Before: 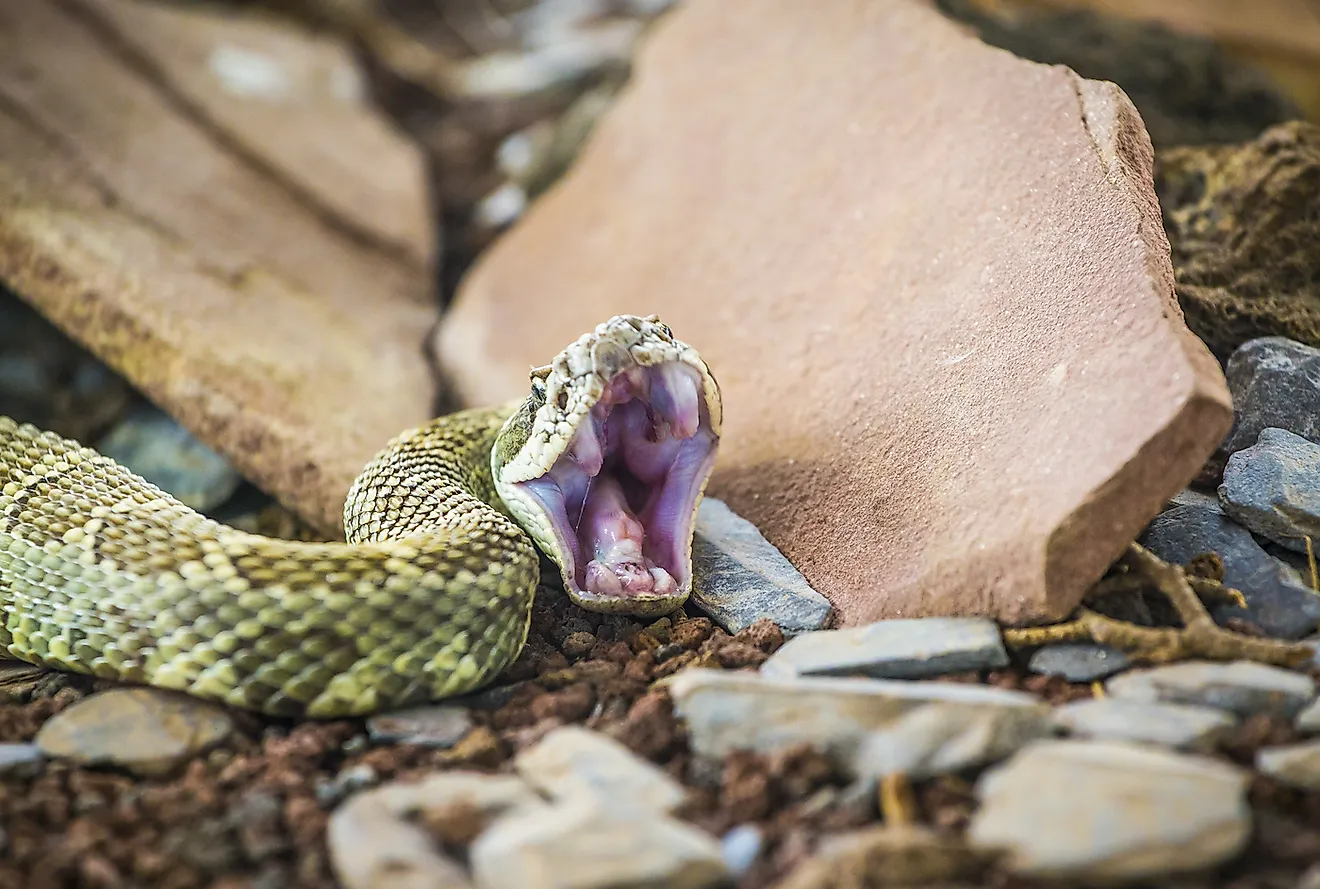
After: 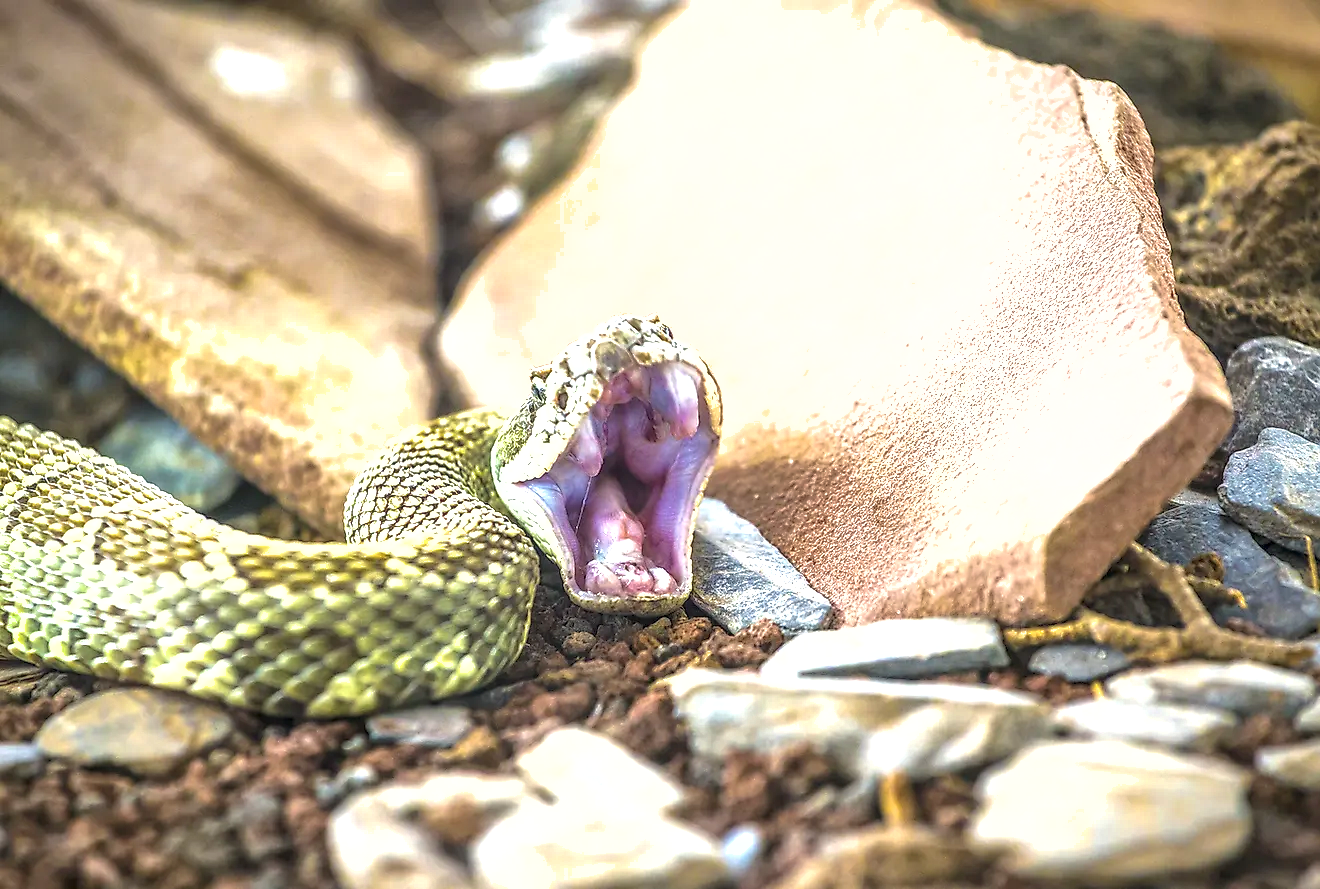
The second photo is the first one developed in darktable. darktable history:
local contrast: on, module defaults
shadows and highlights: shadows 30.03
exposure: black level correction 0, exposure 1 EV, compensate exposure bias true, compensate highlight preservation false
levels: levels [0, 0.499, 1]
